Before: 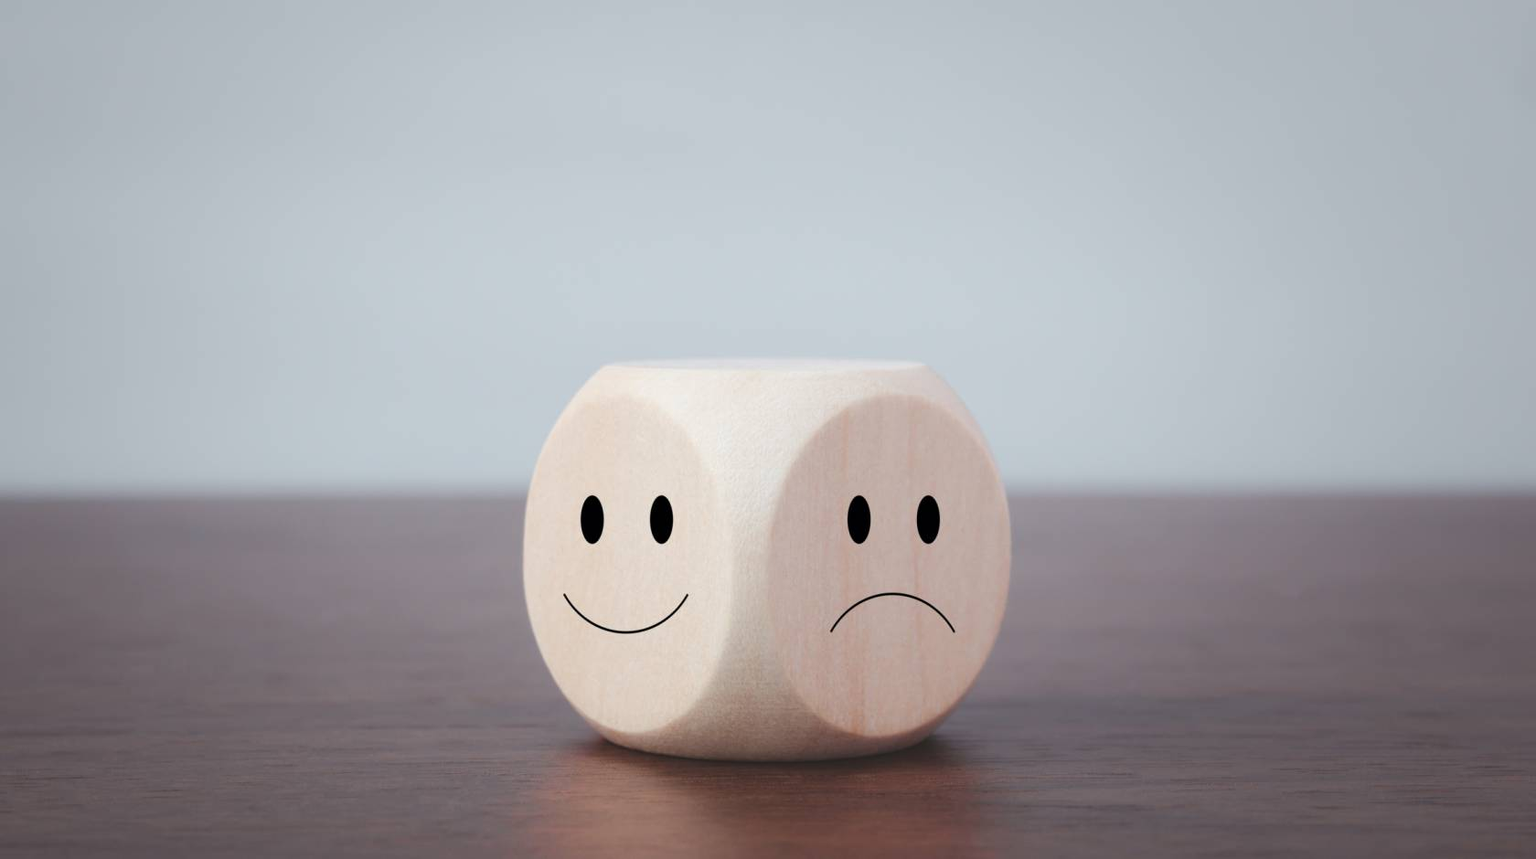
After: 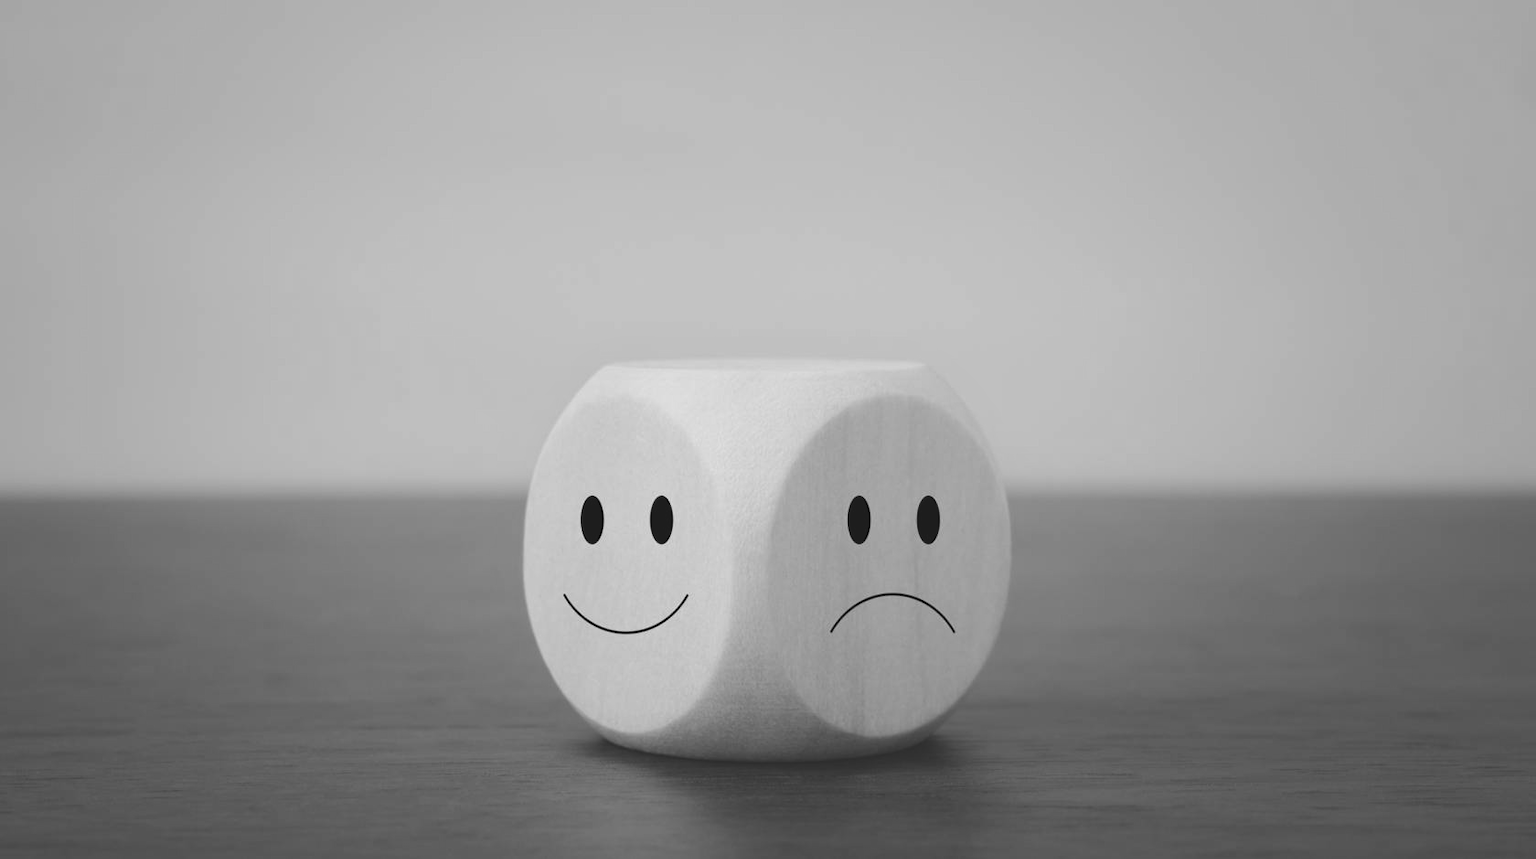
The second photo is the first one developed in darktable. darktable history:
monochrome: a -11.7, b 1.62, size 0.5, highlights 0.38
color correction: highlights a* -0.482, highlights b* 9.48, shadows a* -9.48, shadows b* 0.803
exposure: black level correction -0.014, exposure -0.193 EV, compensate highlight preservation false
